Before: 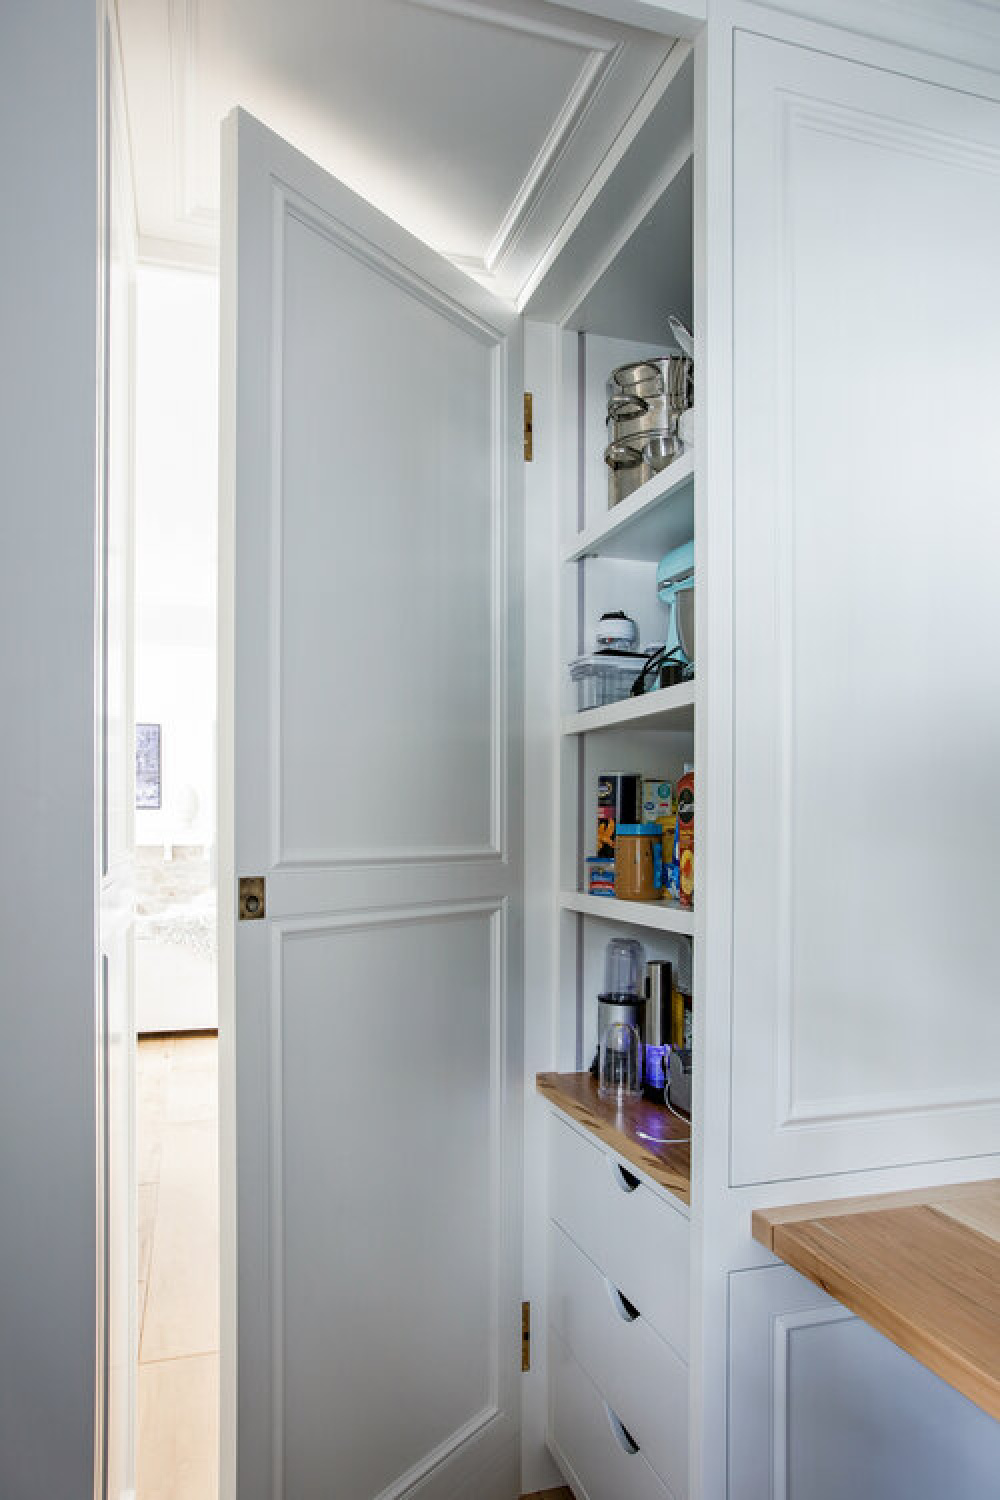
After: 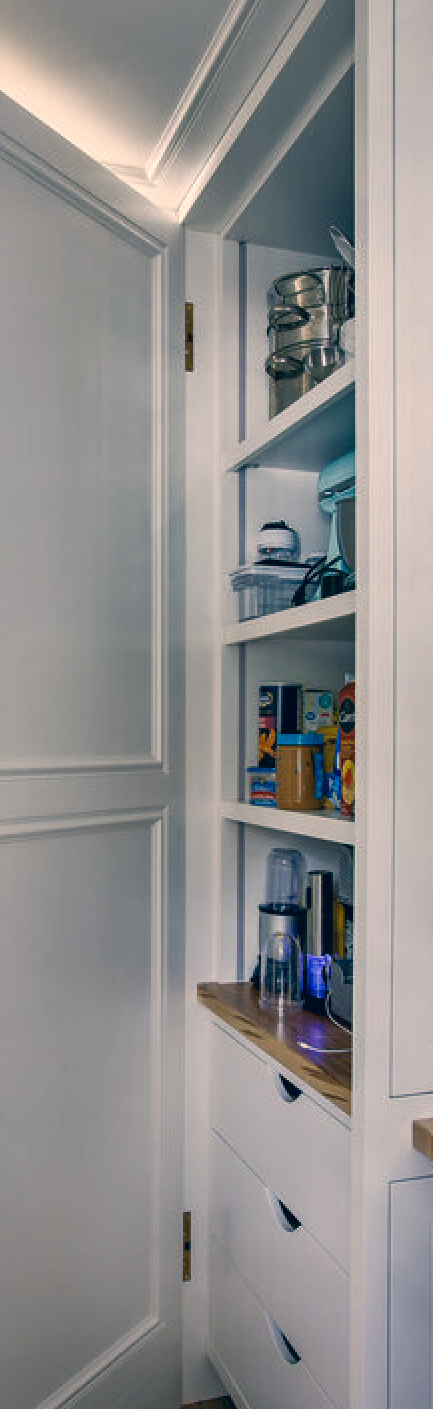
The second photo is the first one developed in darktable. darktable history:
crop: left 33.922%, top 6.032%, right 22.74%
shadows and highlights: radius 108.52, shadows 43.94, highlights -67.12, low approximation 0.01, soften with gaussian
color correction: highlights a* 10.34, highlights b* 13.93, shadows a* -10.2, shadows b* -14.97
